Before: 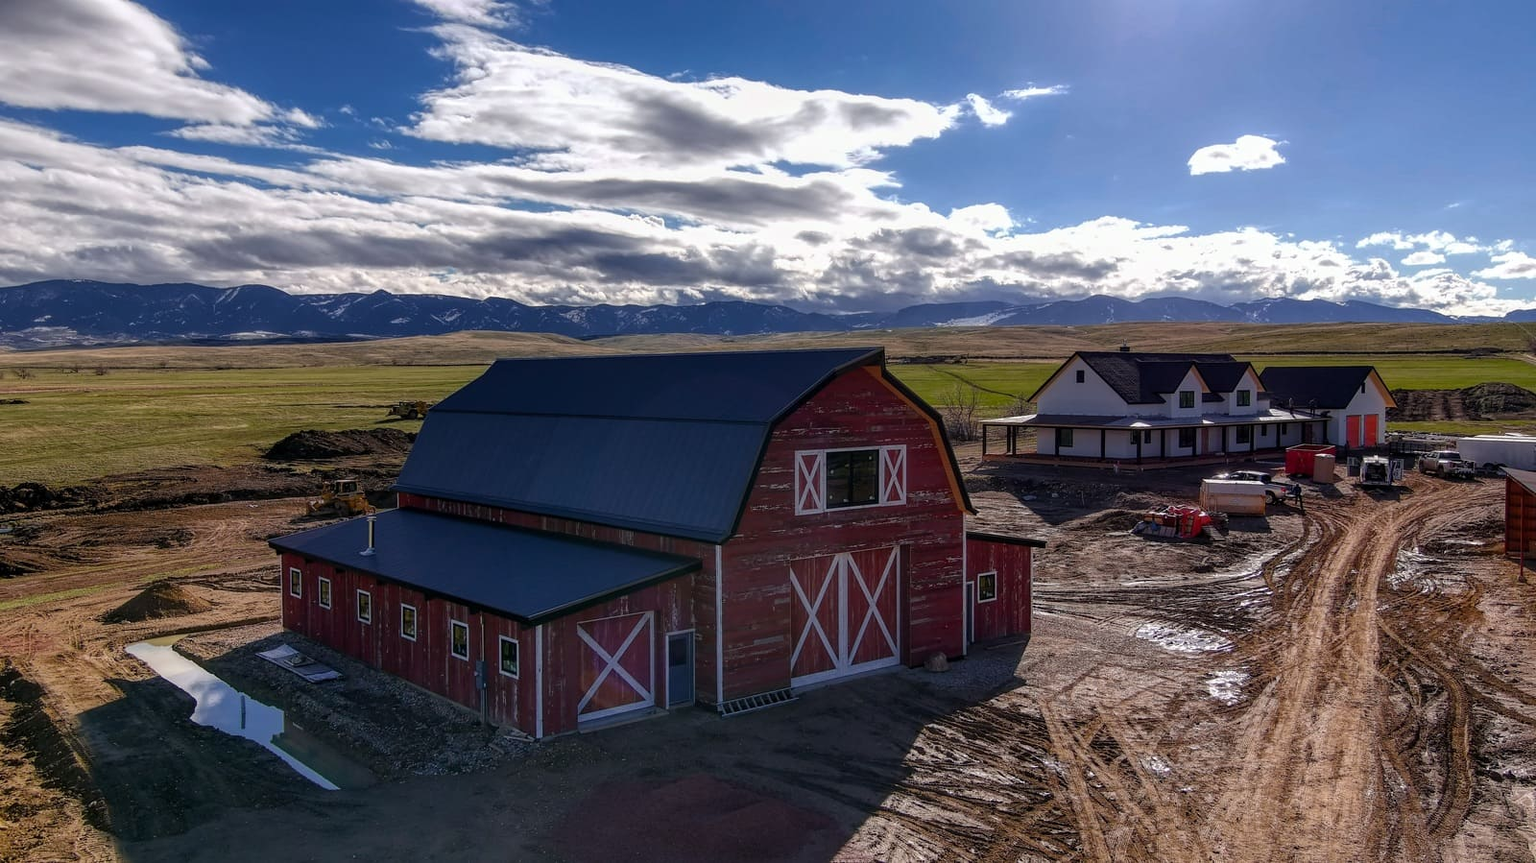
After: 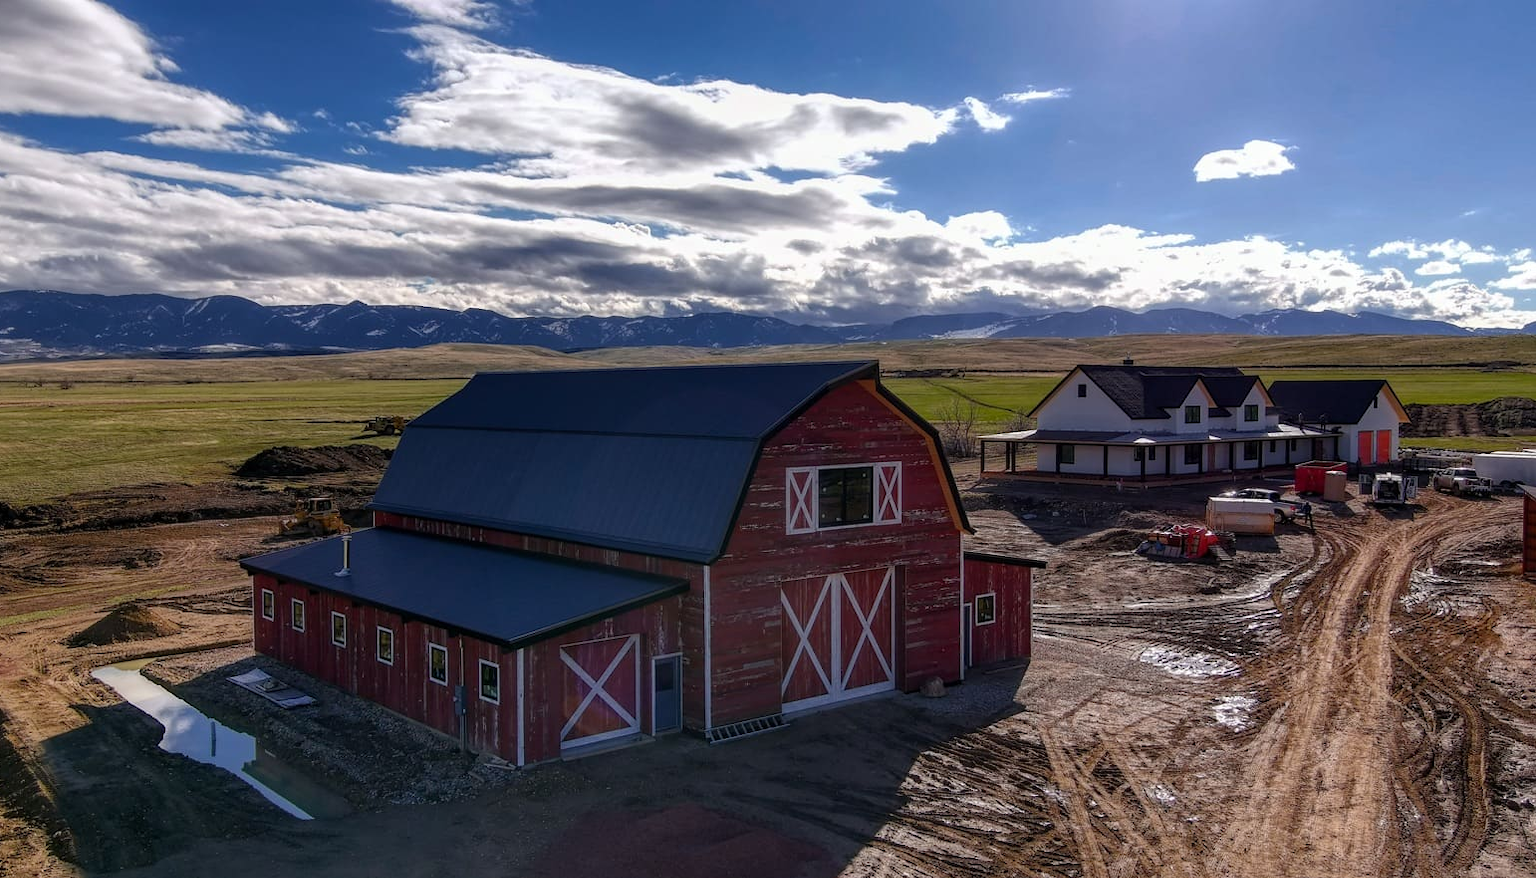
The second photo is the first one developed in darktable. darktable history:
crop and rotate: left 2.486%, right 1.133%, bottom 1.834%
